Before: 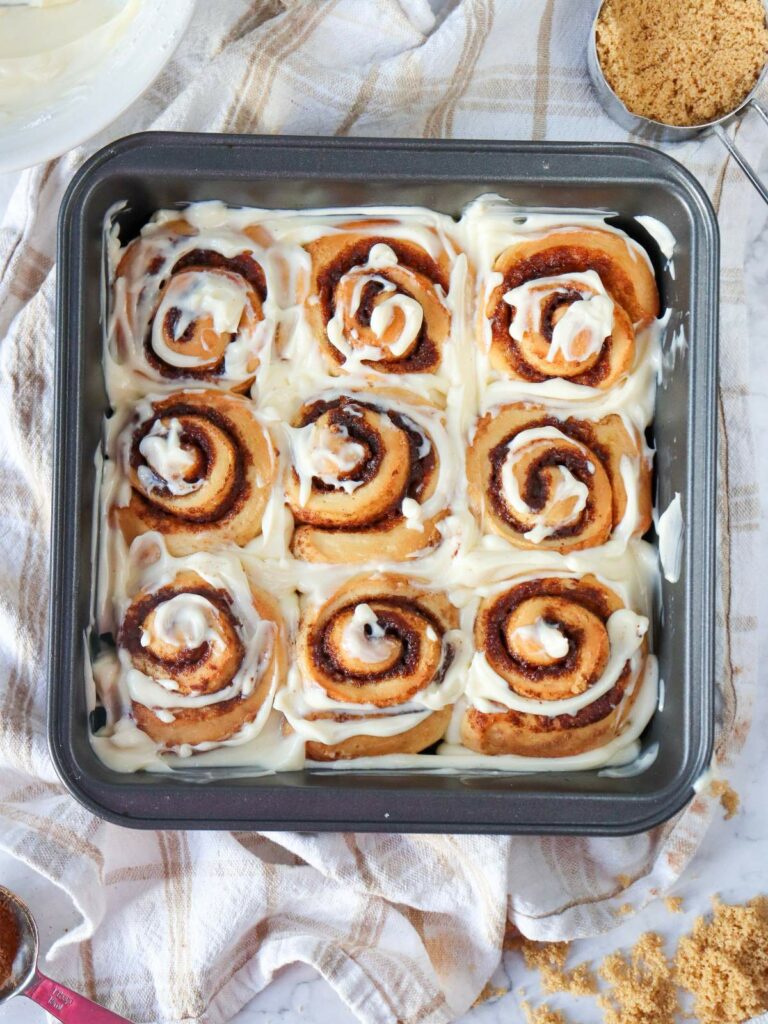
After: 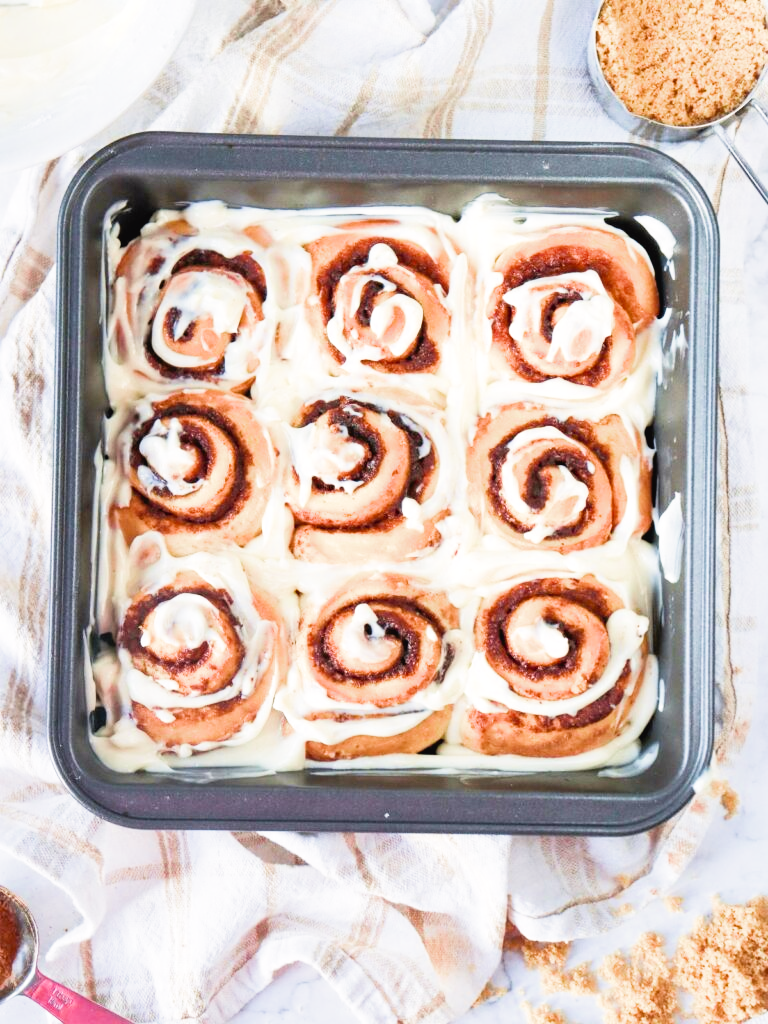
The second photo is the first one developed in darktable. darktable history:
tone curve: curves: ch0 [(0, 0.024) (0.119, 0.146) (0.474, 0.485) (0.718, 0.739) (0.817, 0.839) (1, 0.998)]; ch1 [(0, 0) (0.377, 0.416) (0.439, 0.451) (0.477, 0.477) (0.501, 0.503) (0.538, 0.544) (0.58, 0.602) (0.664, 0.676) (0.783, 0.804) (1, 1)]; ch2 [(0, 0) (0.38, 0.405) (0.463, 0.456) (0.498, 0.497) (0.524, 0.535) (0.578, 0.576) (0.648, 0.665) (1, 1)], color space Lab, independent channels, preserve colors none
filmic rgb: middle gray luminance 9.23%, black relative exposure -10.55 EV, white relative exposure 3.45 EV, threshold 6 EV, target black luminance 0%, hardness 5.98, latitude 59.69%, contrast 1.087, highlights saturation mix 5%, shadows ↔ highlights balance 29.23%, add noise in highlights 0, color science v3 (2019), use custom middle-gray values true, iterations of high-quality reconstruction 0, contrast in highlights soft, enable highlight reconstruction true
